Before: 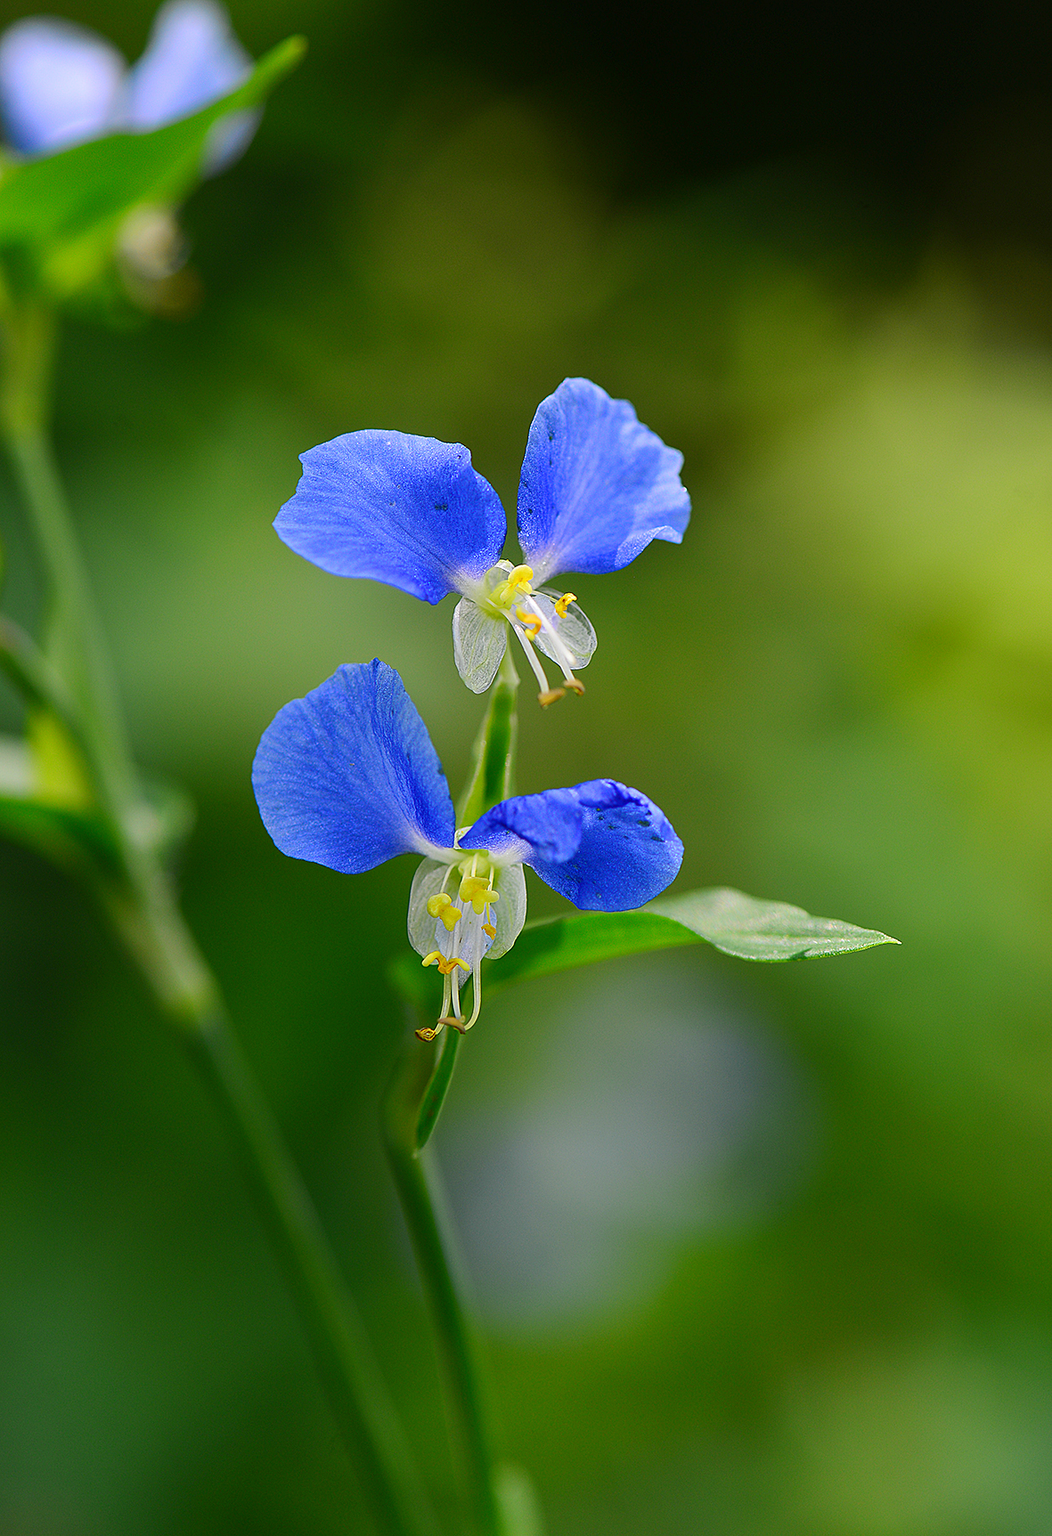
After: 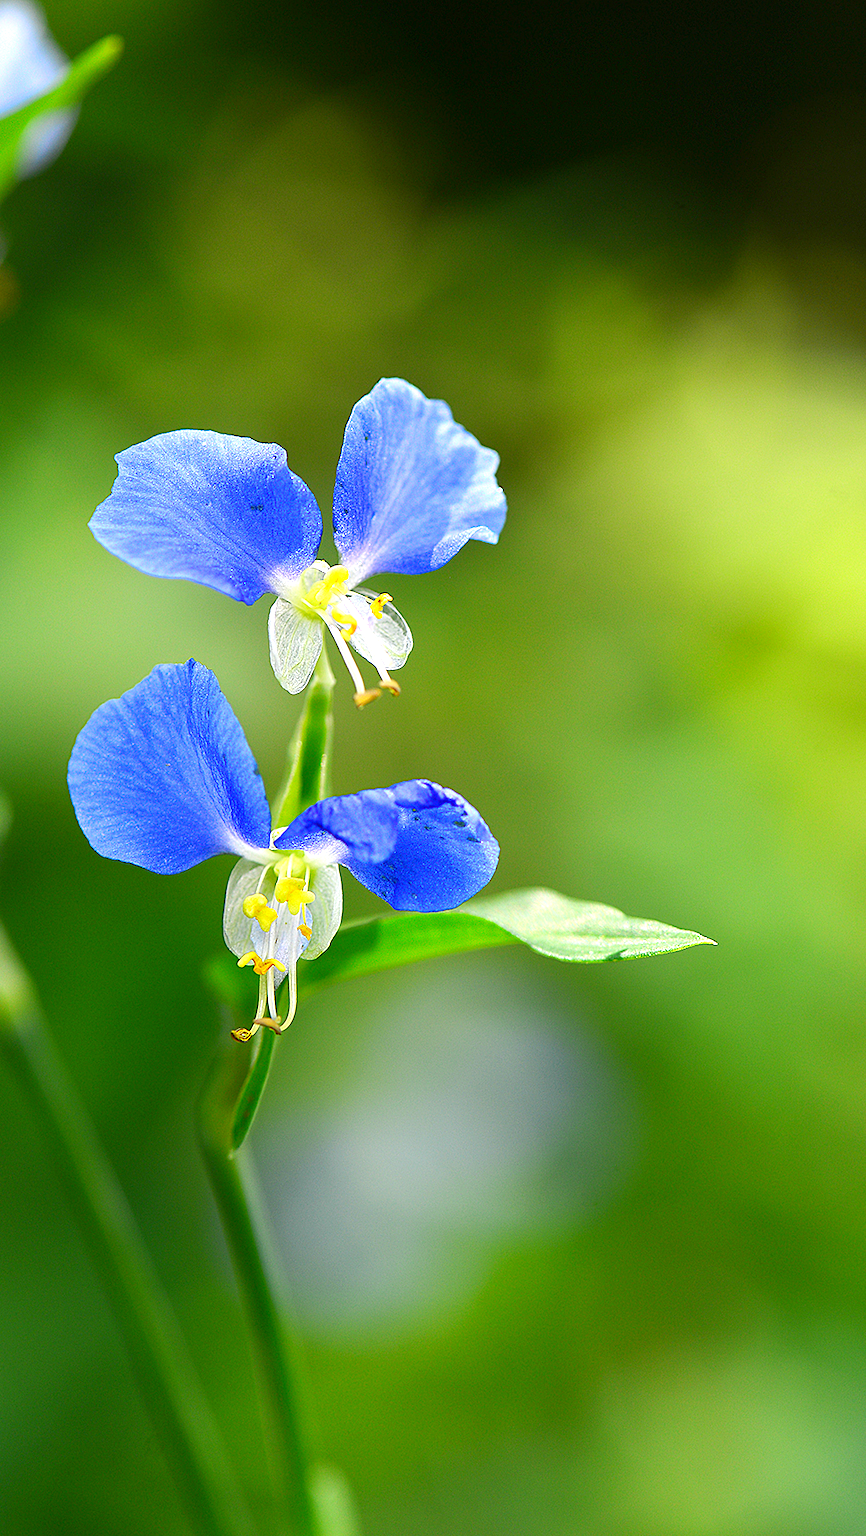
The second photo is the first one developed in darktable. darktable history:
crop: left 17.582%, bottom 0.031%
exposure: black level correction 0.001, exposure 0.955 EV, compensate exposure bias true, compensate highlight preservation false
